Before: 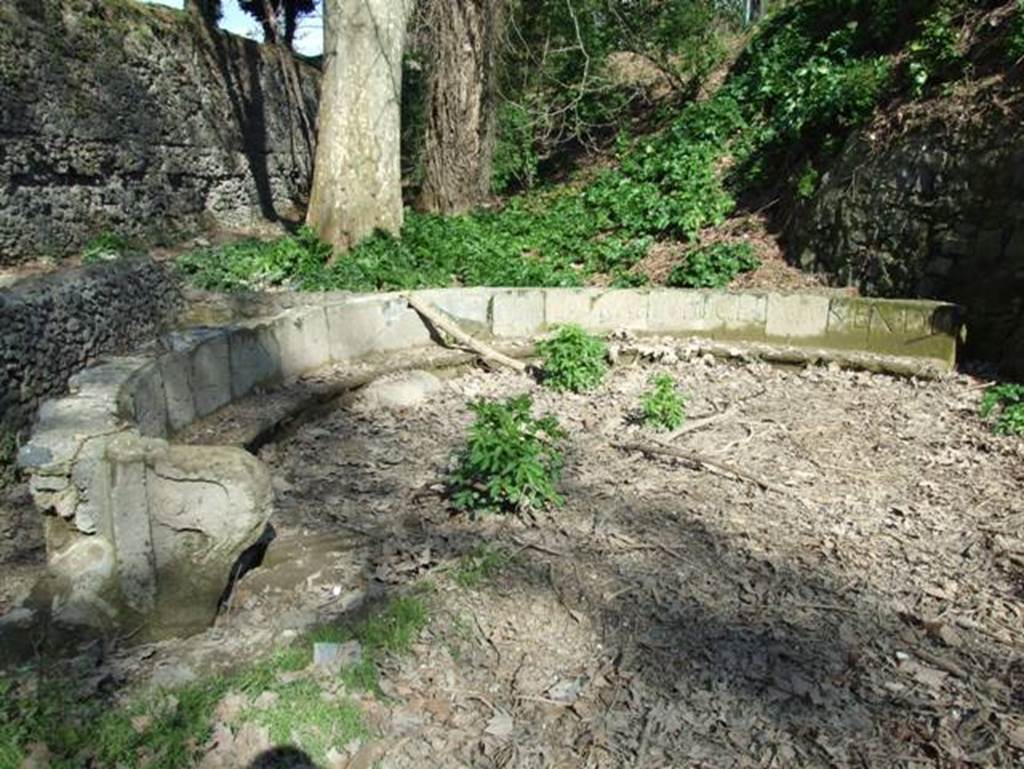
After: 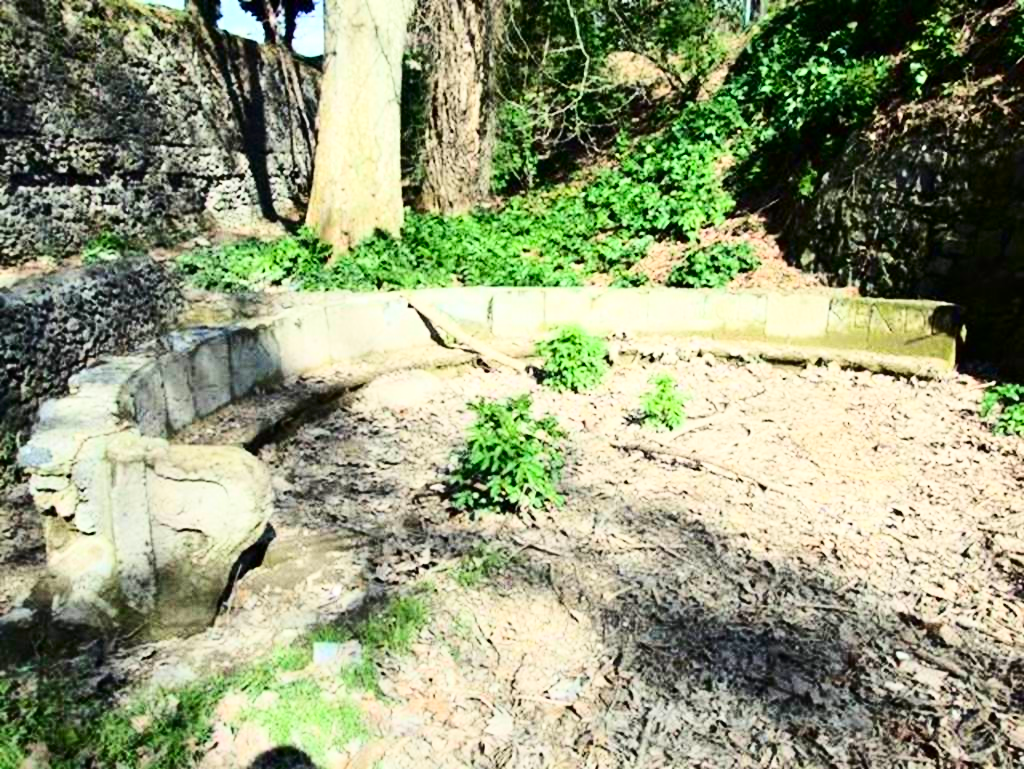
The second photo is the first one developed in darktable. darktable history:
base curve: curves: ch0 [(0, 0) (0.018, 0.026) (0.143, 0.37) (0.33, 0.731) (0.458, 0.853) (0.735, 0.965) (0.905, 0.986) (1, 1)]
white balance: emerald 1
contrast brightness saturation: contrast 0.21, brightness -0.11, saturation 0.21
